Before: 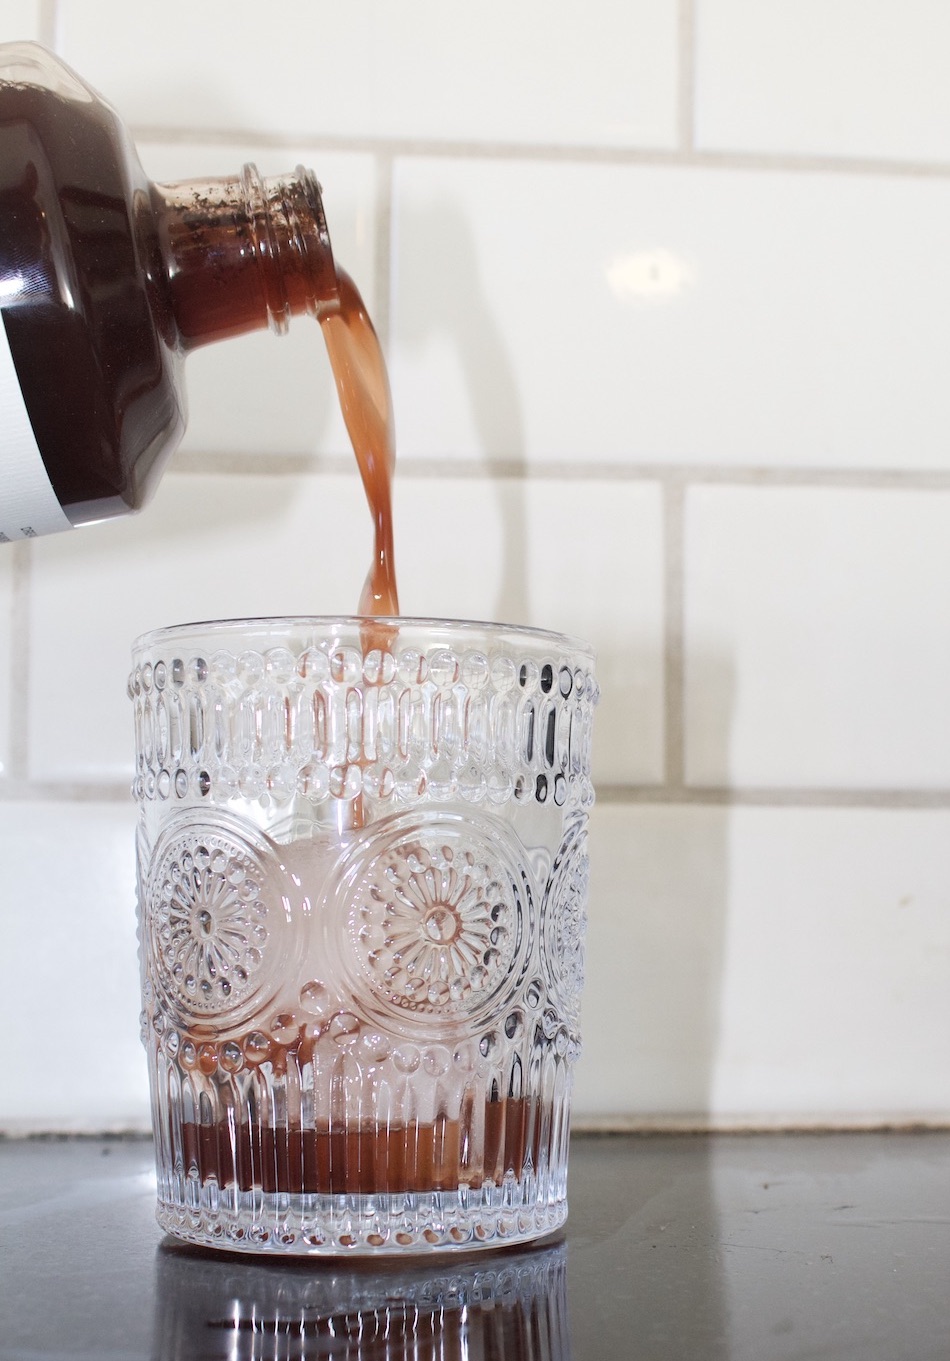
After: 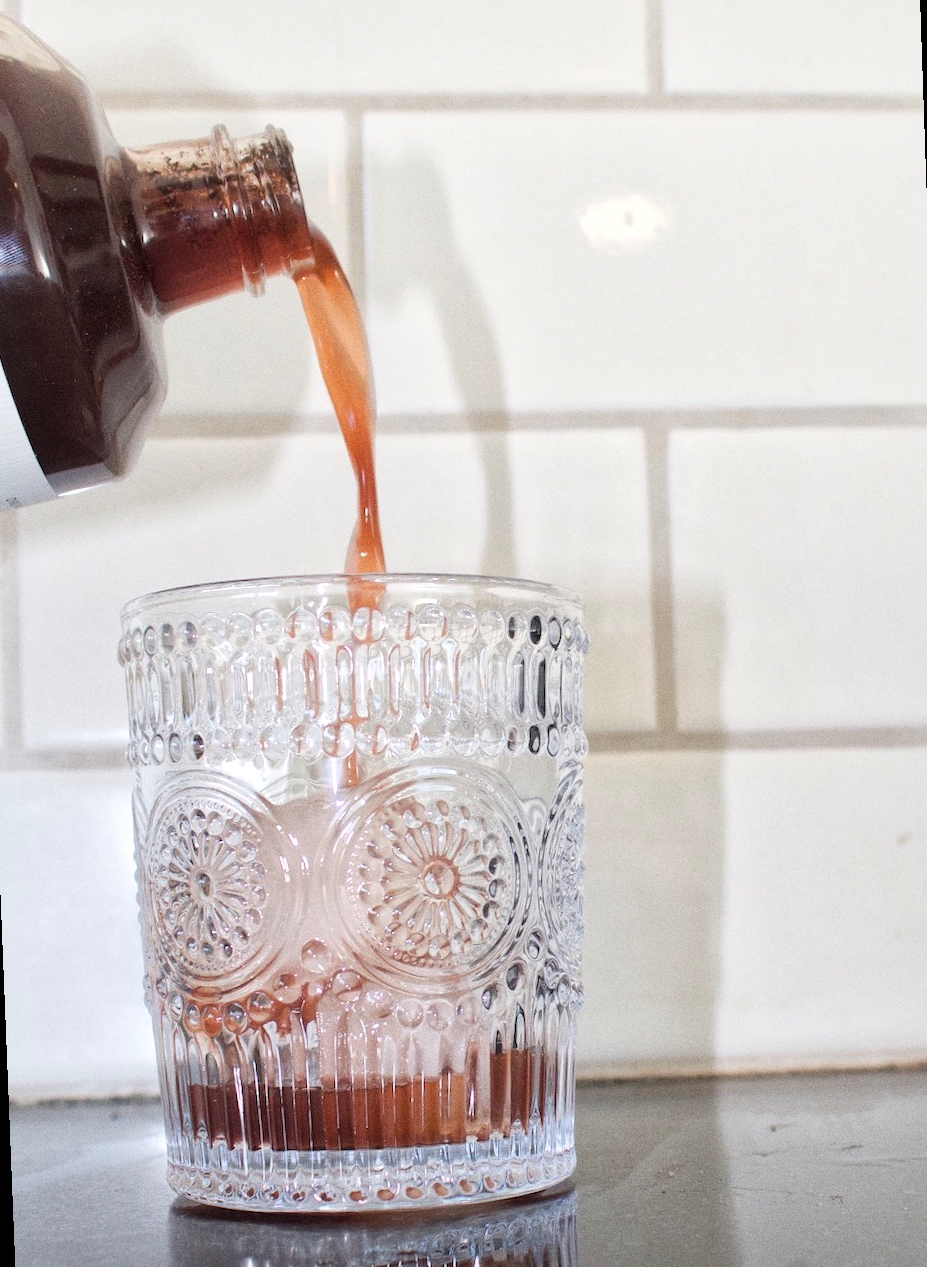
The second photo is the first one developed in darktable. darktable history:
global tonemap: drago (1, 100), detail 1
rotate and perspective: rotation -2.12°, lens shift (vertical) 0.009, lens shift (horizontal) -0.008, automatic cropping original format, crop left 0.036, crop right 0.964, crop top 0.05, crop bottom 0.959
grain: coarseness 0.09 ISO
